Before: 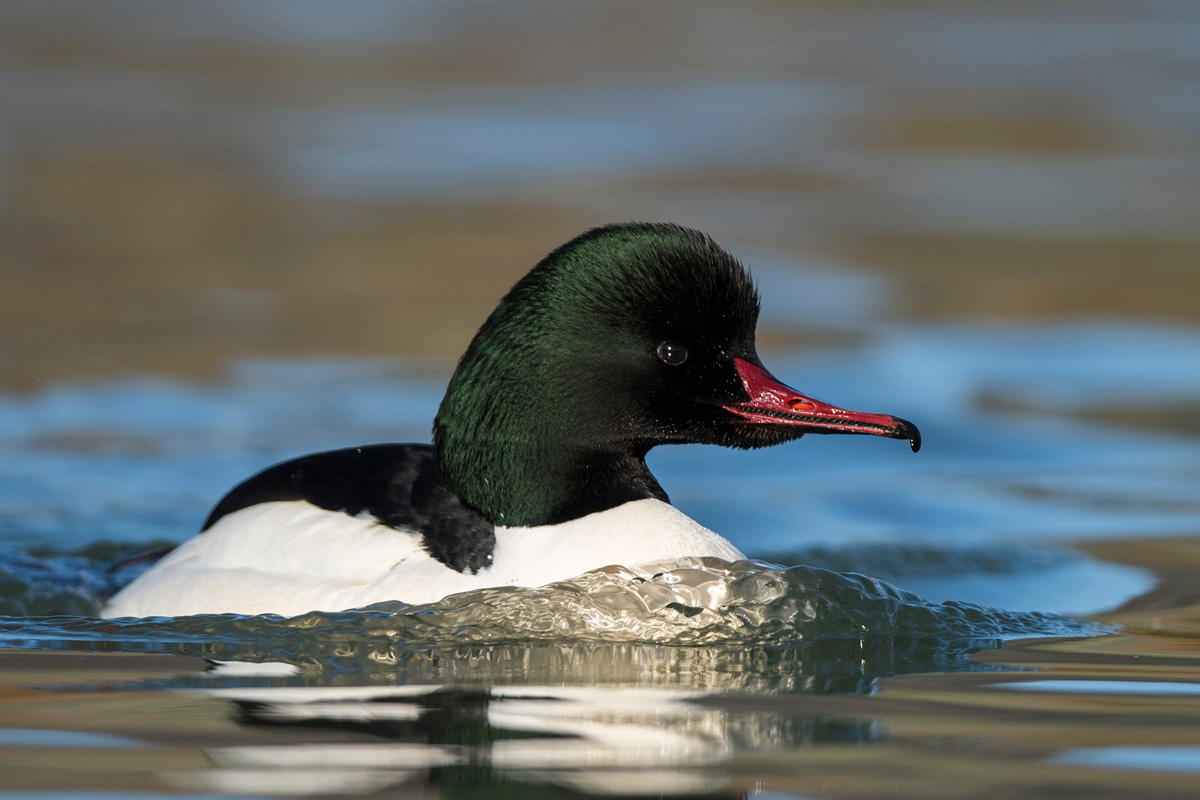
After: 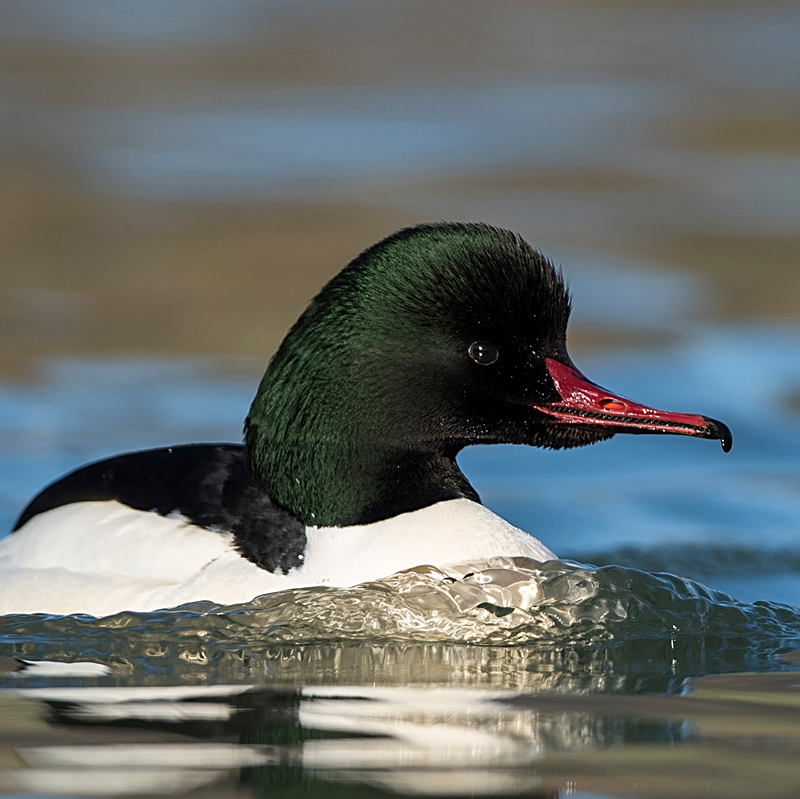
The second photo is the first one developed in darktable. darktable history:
crop and rotate: left 15.754%, right 17.579%
sharpen: on, module defaults
